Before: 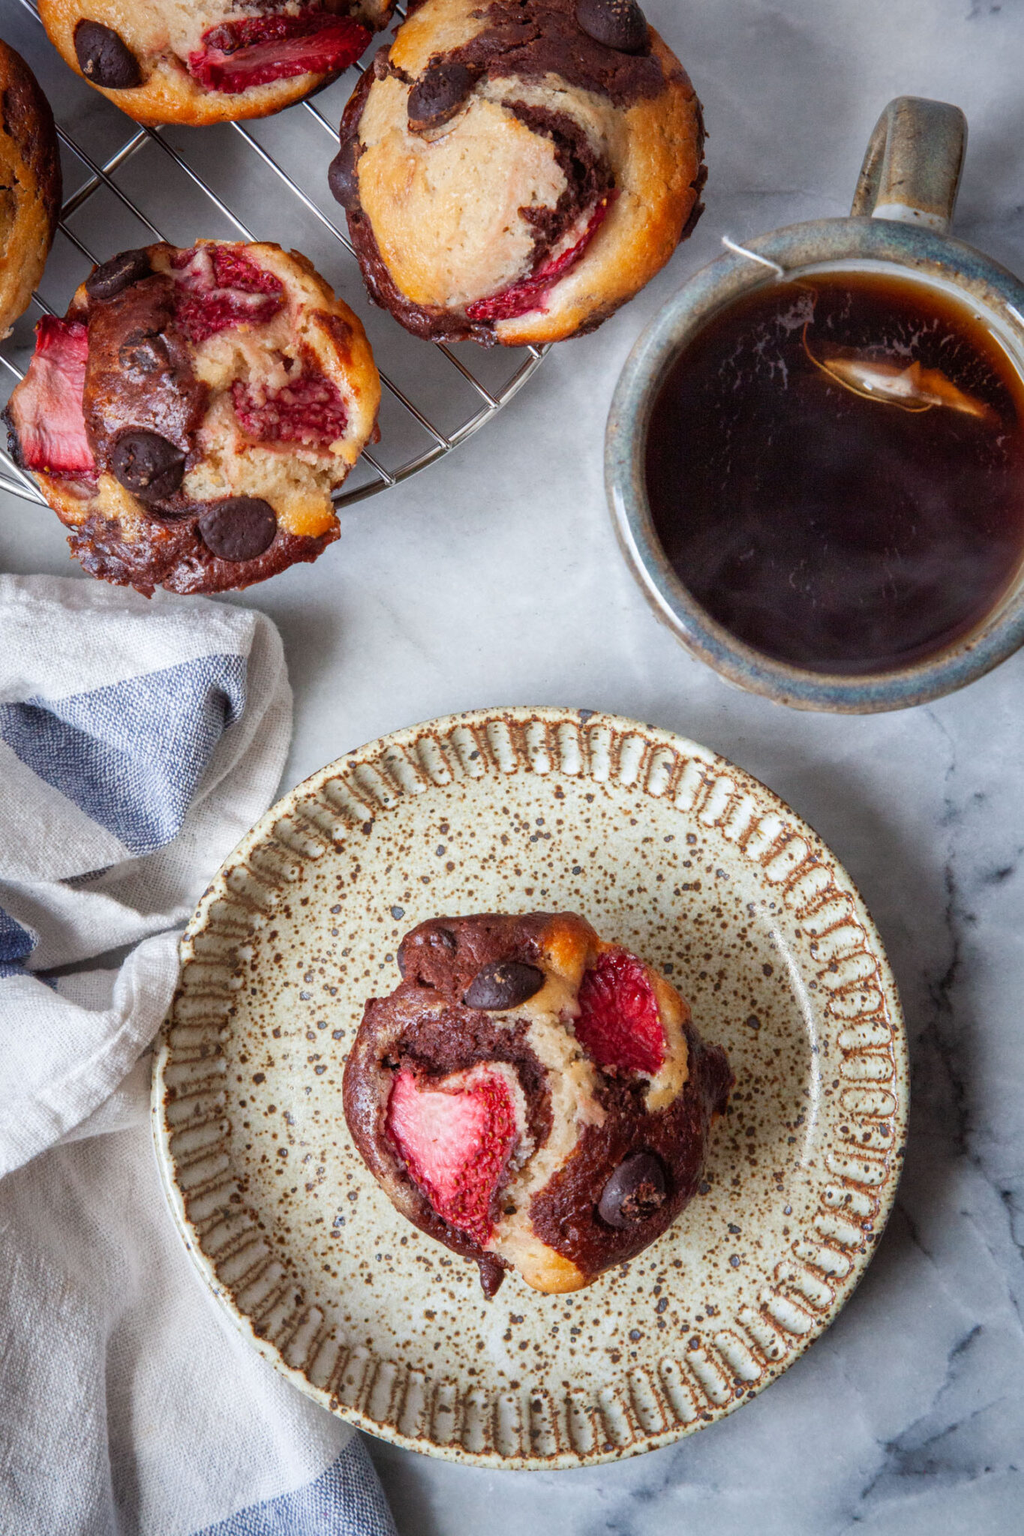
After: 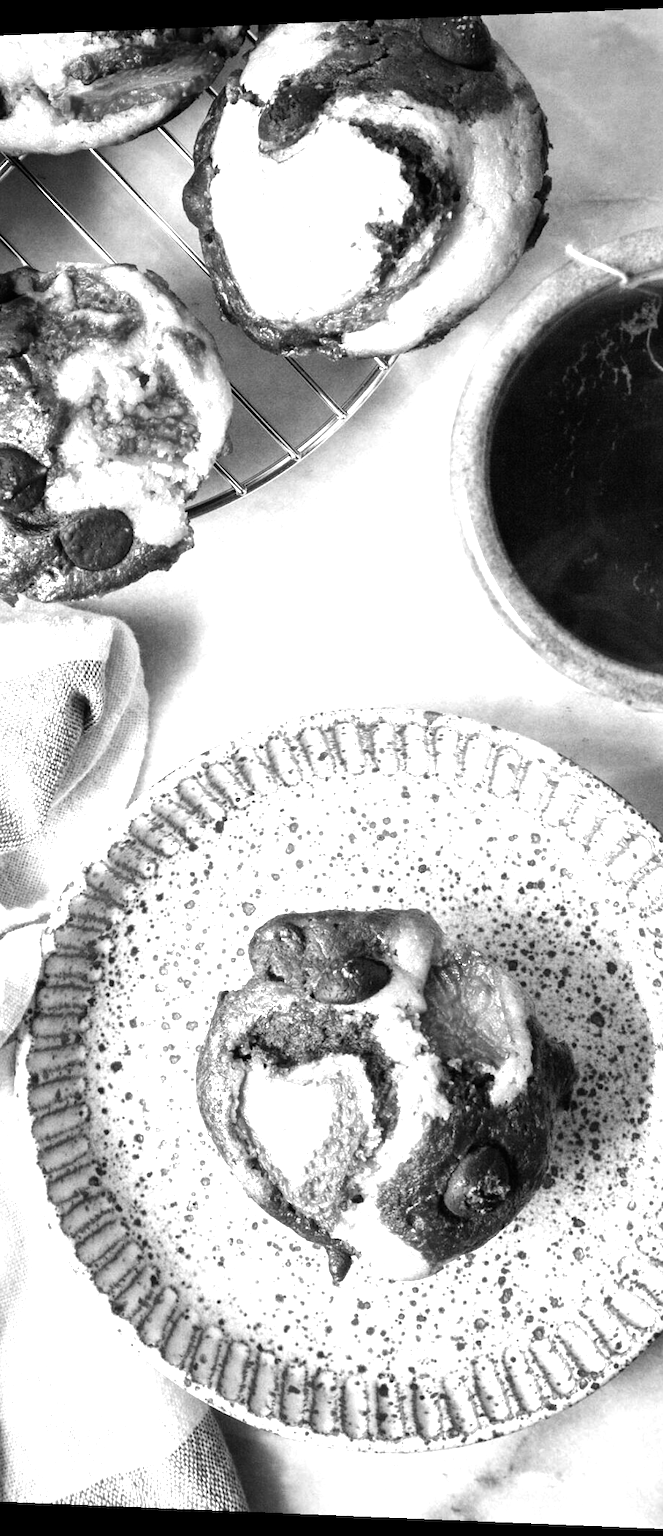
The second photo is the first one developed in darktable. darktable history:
crop and rotate: left 12.673%, right 20.66%
exposure: black level correction 0, exposure 0.5 EV, compensate exposure bias true, compensate highlight preservation false
monochrome: on, module defaults
rotate and perspective: lens shift (horizontal) -0.055, automatic cropping off
color calibration: output gray [0.22, 0.42, 0.37, 0], gray › normalize channels true, illuminant same as pipeline (D50), adaptation XYZ, x 0.346, y 0.359, gamut compression 0
tone equalizer: -8 EV -0.417 EV, -7 EV -0.389 EV, -6 EV -0.333 EV, -5 EV -0.222 EV, -3 EV 0.222 EV, -2 EV 0.333 EV, -1 EV 0.389 EV, +0 EV 0.417 EV, edges refinement/feathering 500, mask exposure compensation -1.57 EV, preserve details no
white balance: red 1.467, blue 0.684
color balance rgb: shadows lift › luminance -20%, power › hue 72.24°, highlights gain › luminance 15%, global offset › hue 171.6°, perceptual saturation grading › highlights -15%, perceptual saturation grading › shadows 25%, global vibrance 35%, contrast 10%
